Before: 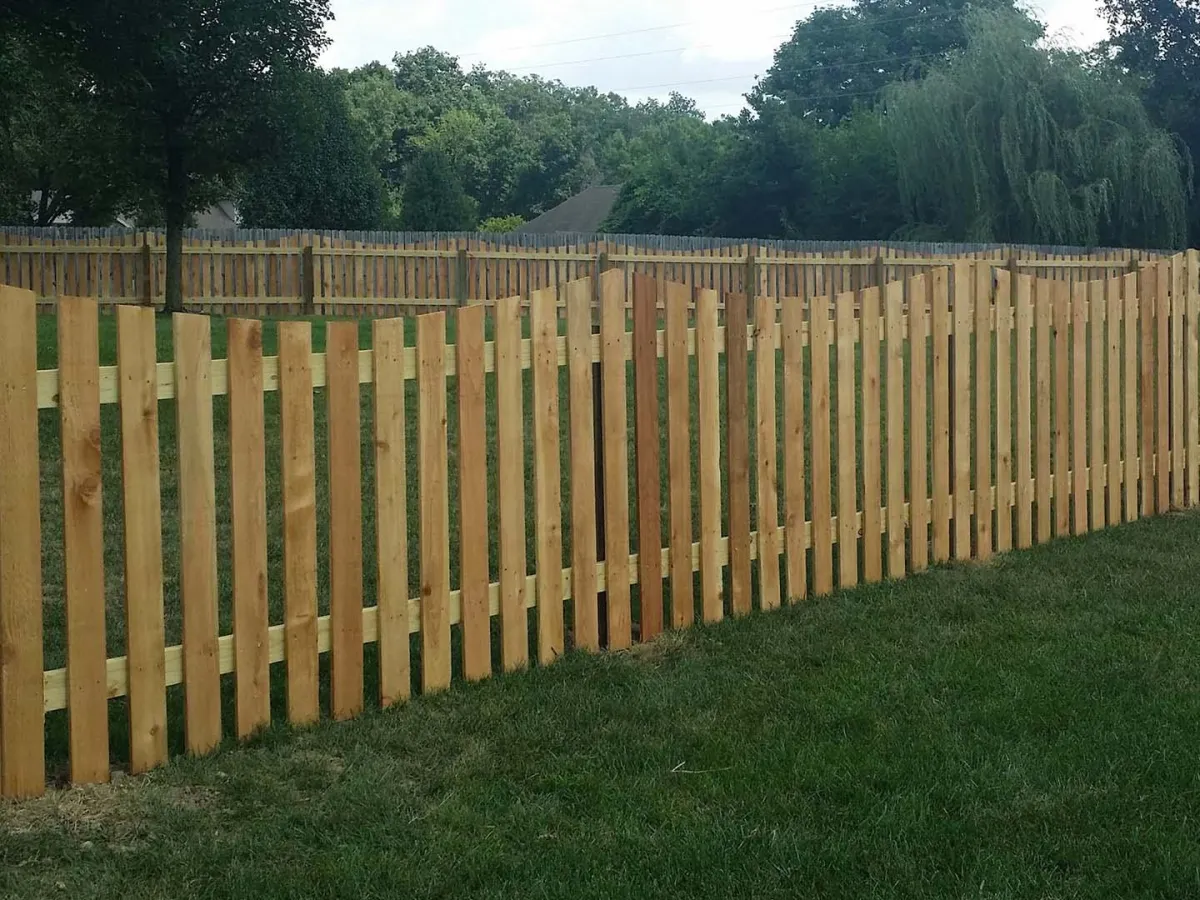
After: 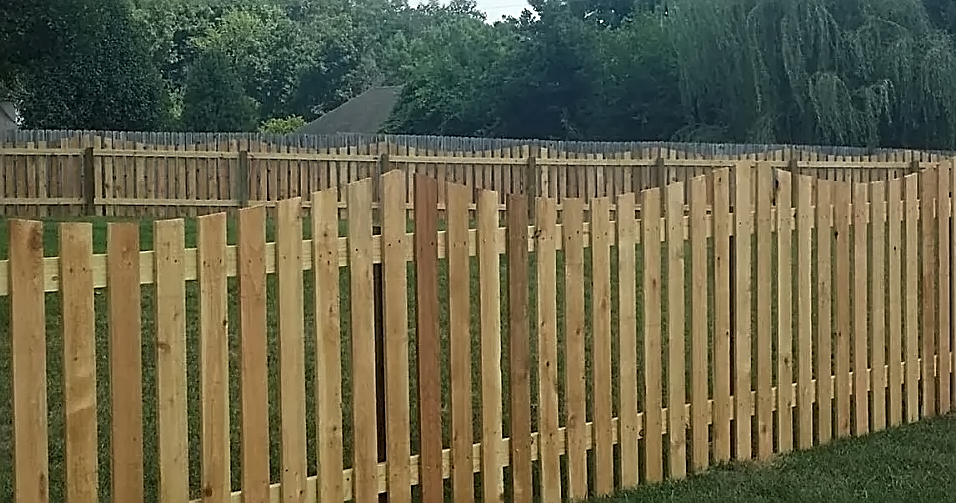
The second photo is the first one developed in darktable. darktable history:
contrast equalizer: octaves 7, y [[0.5 ×6], [0.5 ×6], [0.5 ×6], [0 ×6], [0, 0.039, 0.251, 0.29, 0.293, 0.292]]
crop: left 18.301%, top 11.067%, right 1.987%, bottom 32.981%
sharpen: amount 1.003
